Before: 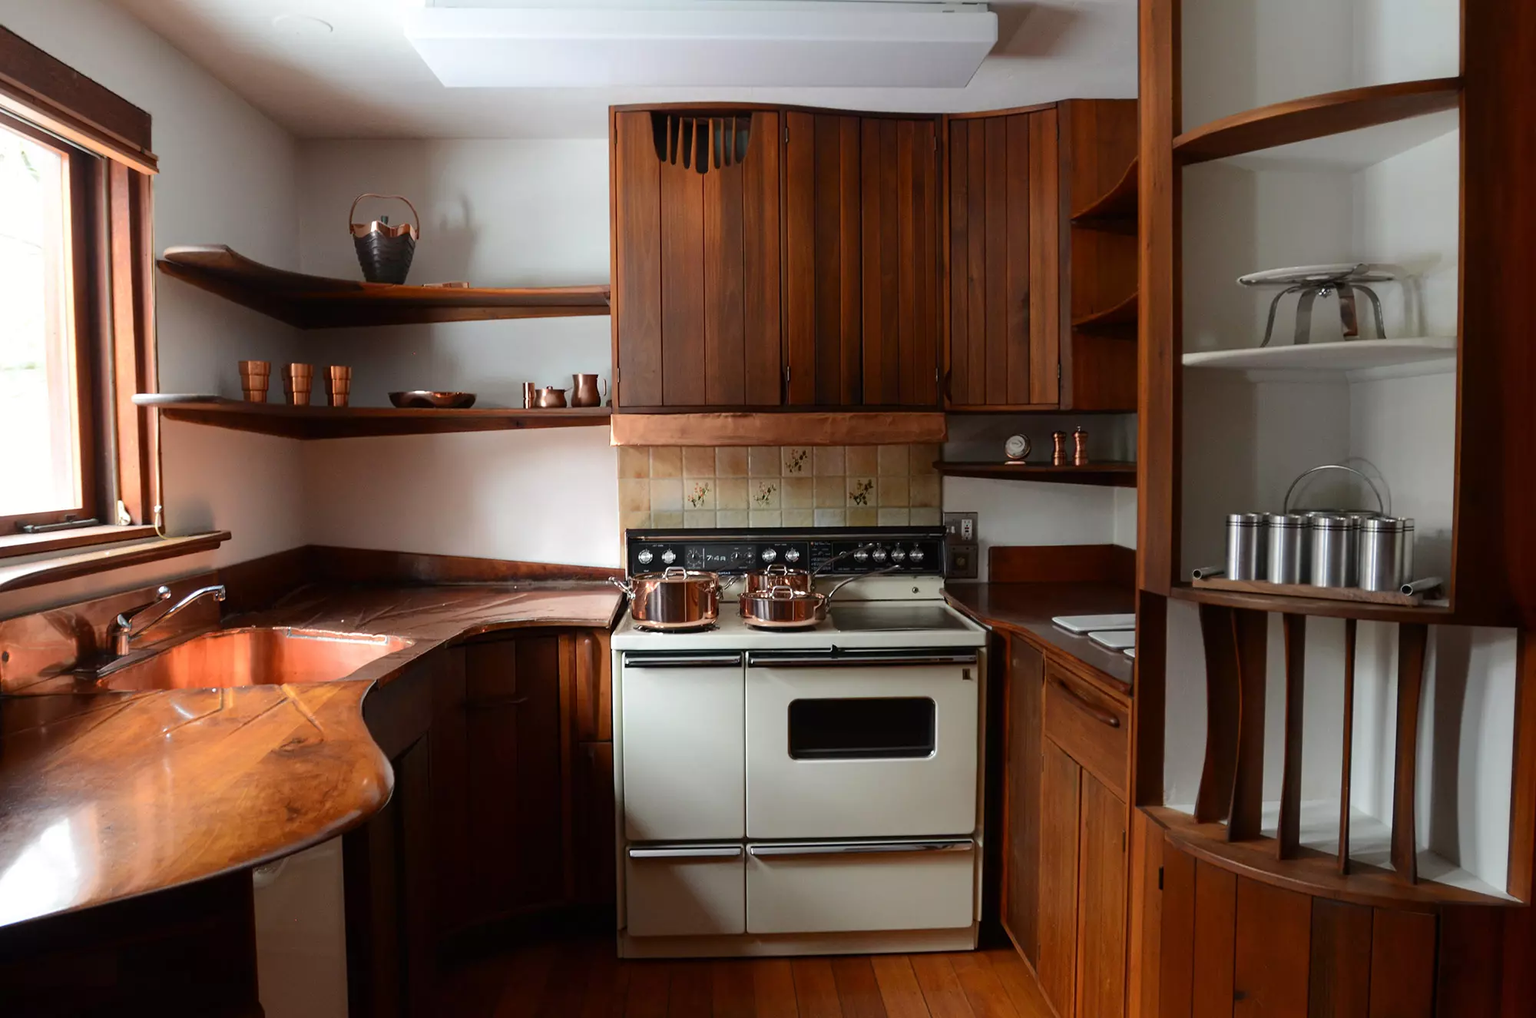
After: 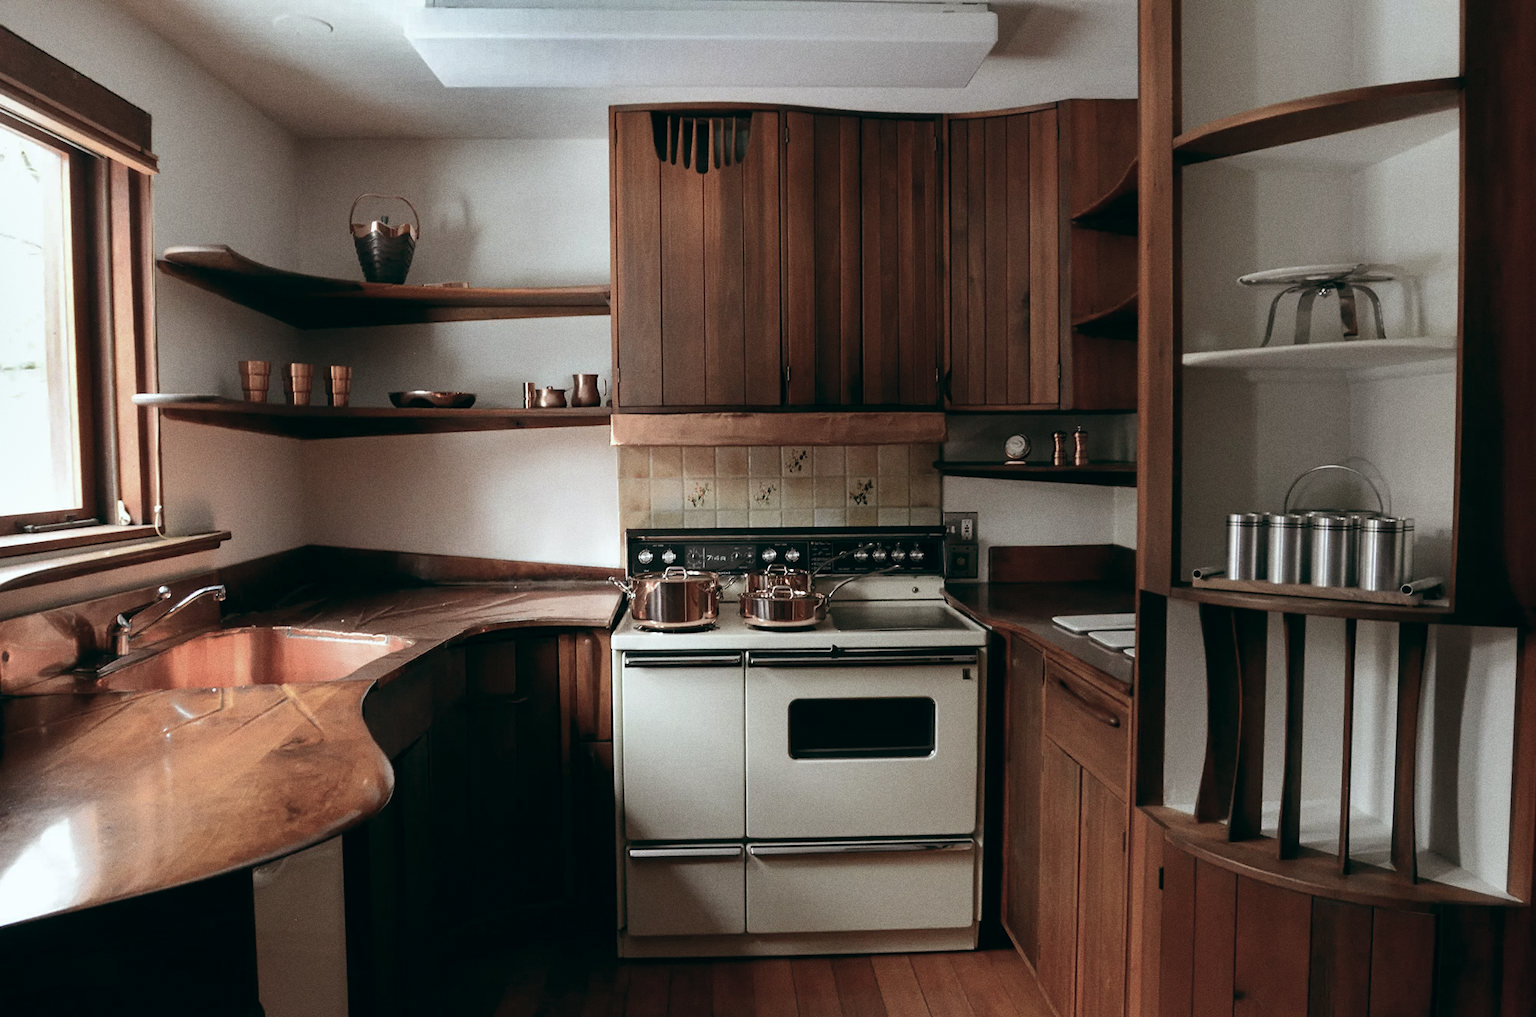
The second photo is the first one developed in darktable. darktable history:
contrast brightness saturation: saturation -0.17
color balance: lift [1, 0.994, 1.002, 1.006], gamma [0.957, 1.081, 1.016, 0.919], gain [0.97, 0.972, 1.01, 1.028], input saturation 91.06%, output saturation 79.8%
grain: strength 26%
shadows and highlights: shadows 20.91, highlights -82.73, soften with gaussian
